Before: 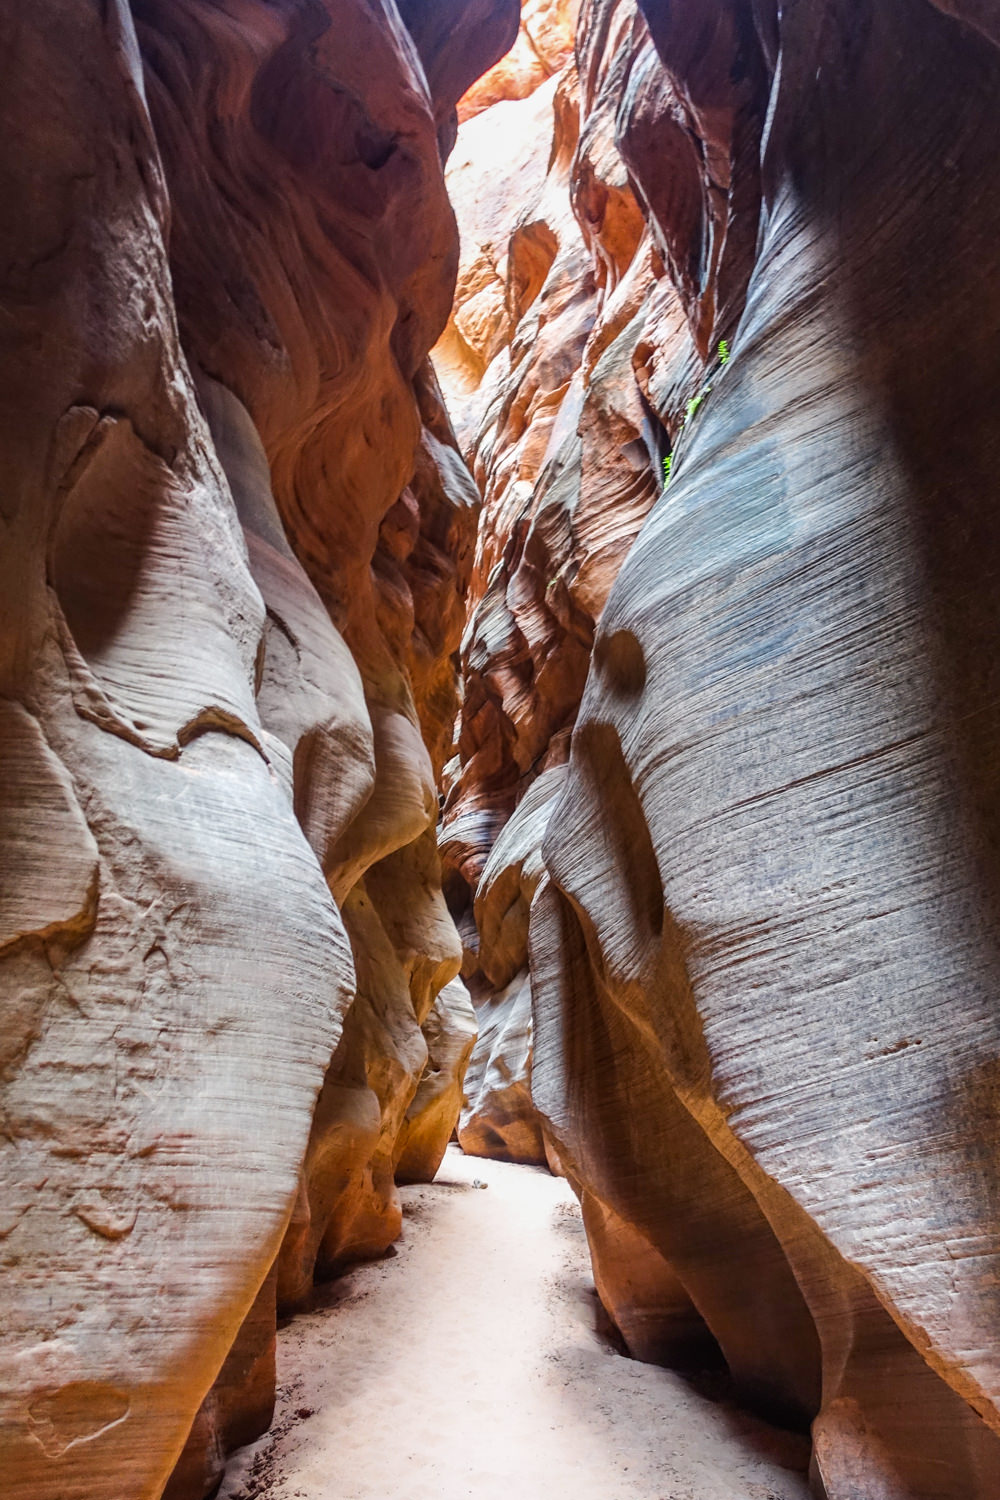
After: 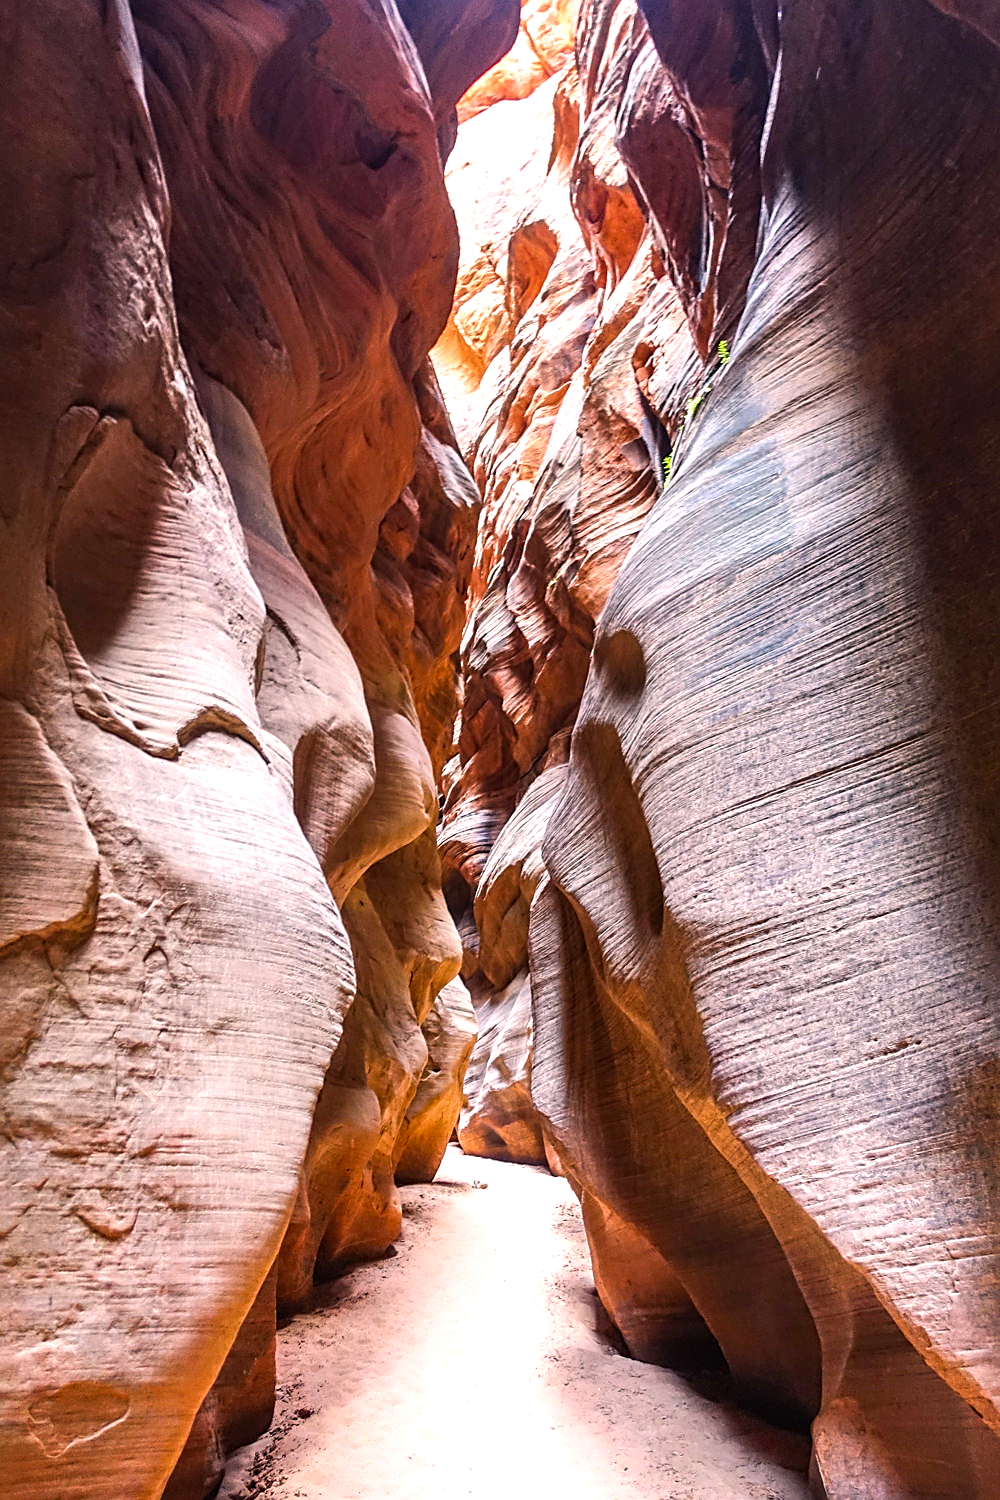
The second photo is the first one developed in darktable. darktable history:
levels: levels [0, 0.43, 0.859]
color correction: highlights a* 12.41, highlights b* 5.62
sharpen: on, module defaults
